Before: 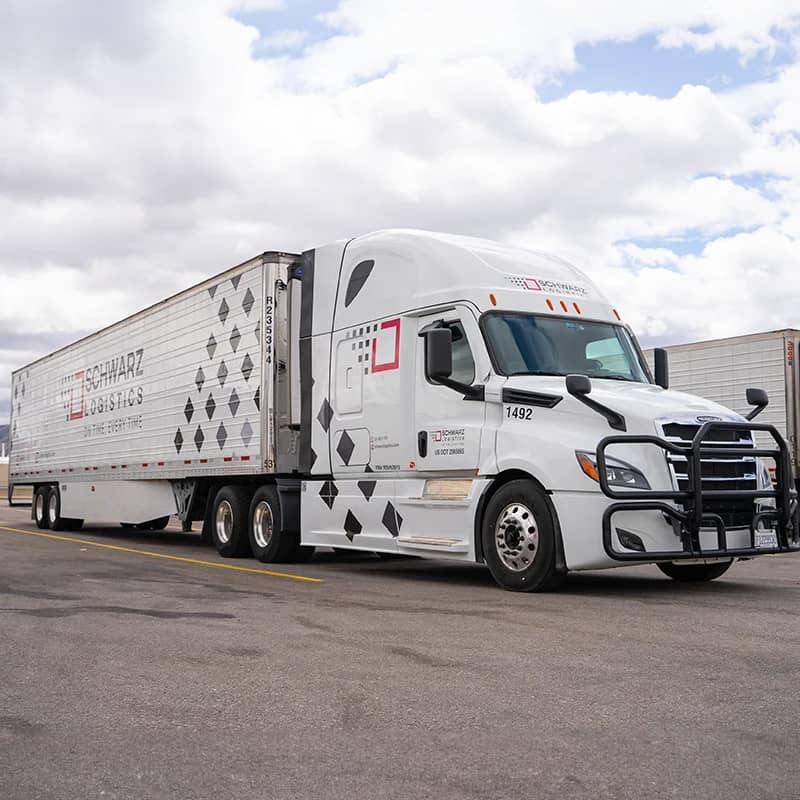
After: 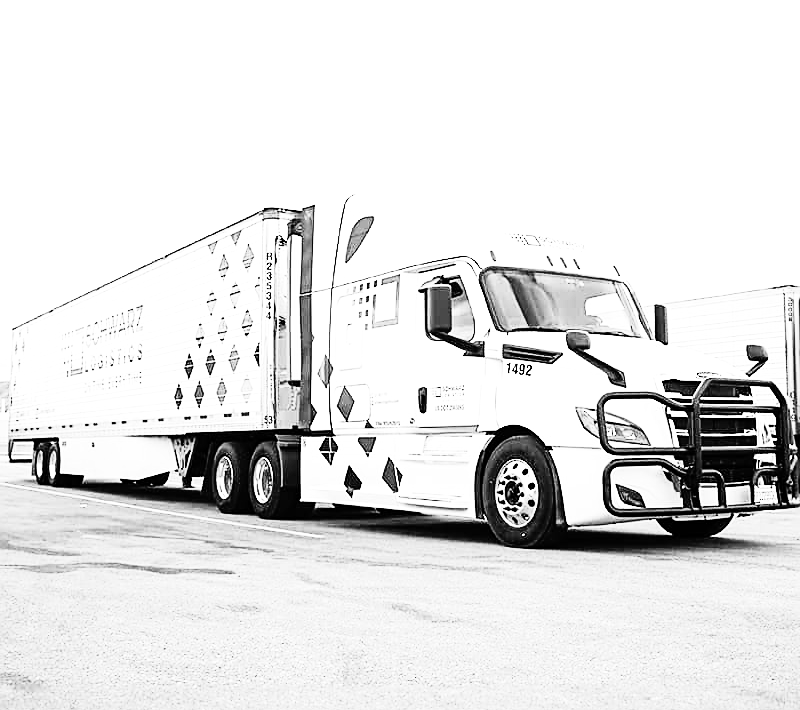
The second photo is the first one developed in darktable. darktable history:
crop and rotate: top 5.609%, bottom 5.609%
exposure: exposure 1.061 EV, compensate highlight preservation false
monochrome: on, module defaults
rgb curve: curves: ch0 [(0, 0) (0.21, 0.15) (0.24, 0.21) (0.5, 0.75) (0.75, 0.96) (0.89, 0.99) (1, 1)]; ch1 [(0, 0.02) (0.21, 0.13) (0.25, 0.2) (0.5, 0.67) (0.75, 0.9) (0.89, 0.97) (1, 1)]; ch2 [(0, 0.02) (0.21, 0.13) (0.25, 0.2) (0.5, 0.67) (0.75, 0.9) (0.89, 0.97) (1, 1)], compensate middle gray true
sharpen: on, module defaults
